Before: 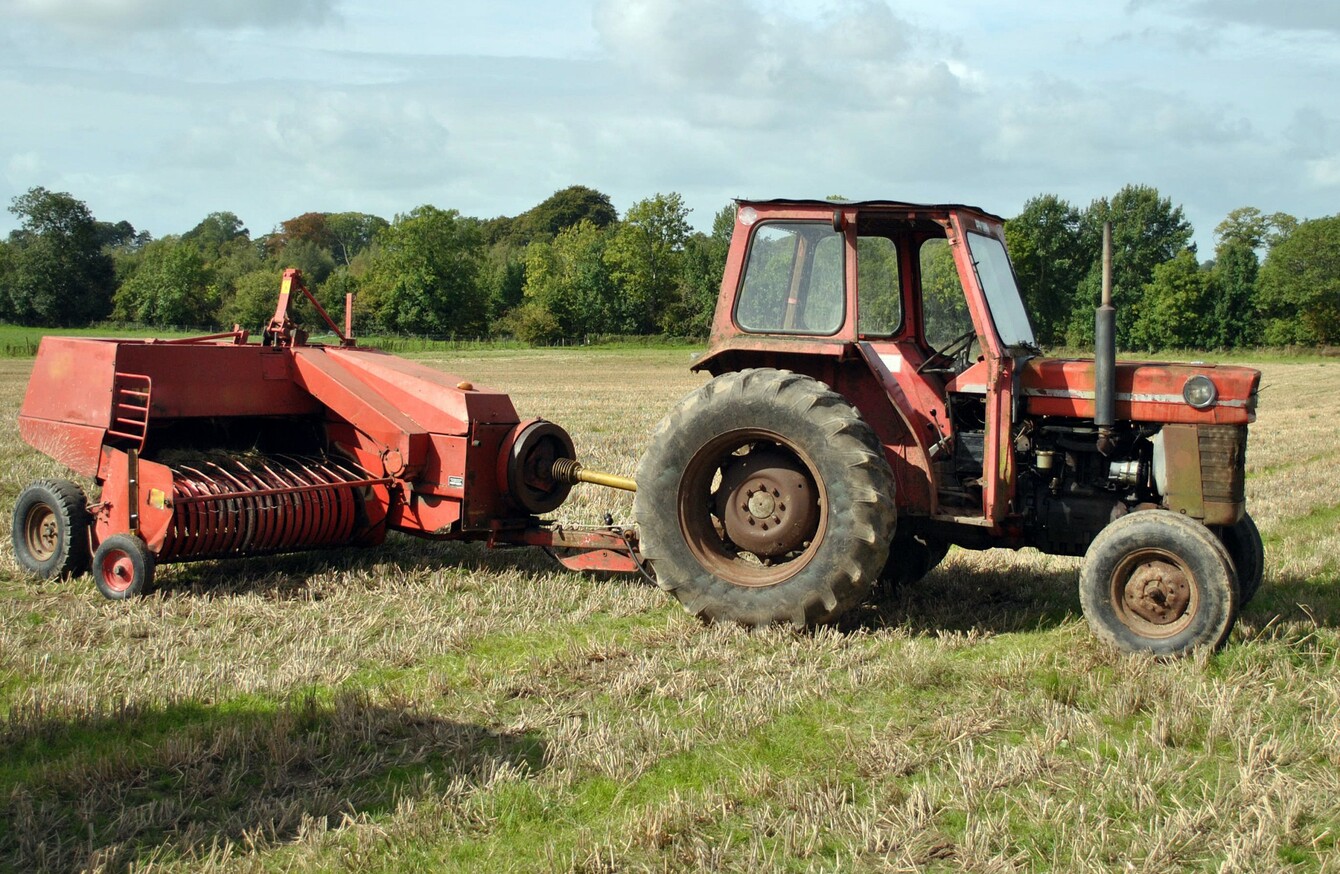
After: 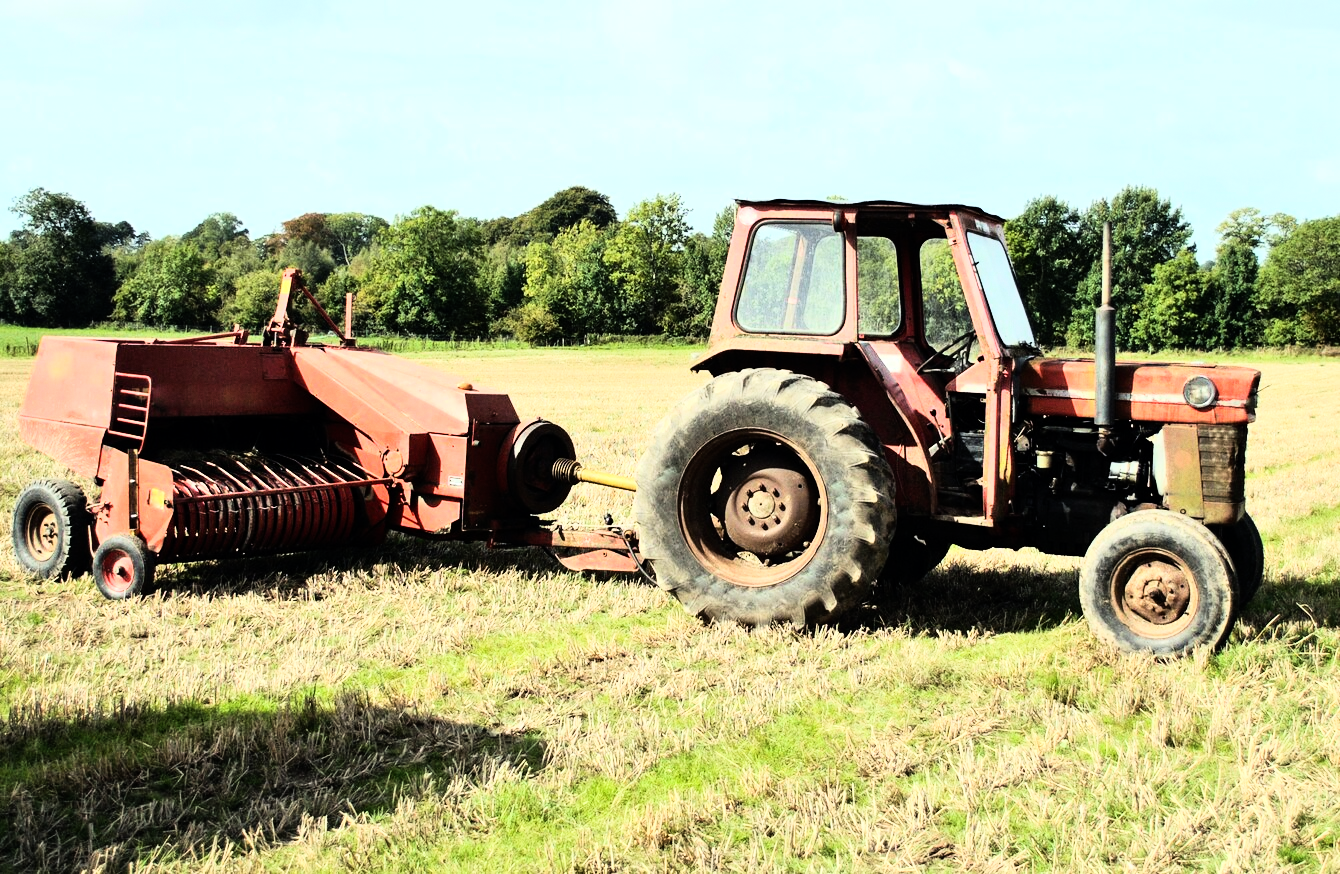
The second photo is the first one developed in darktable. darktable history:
rgb curve: curves: ch0 [(0, 0) (0.21, 0.15) (0.24, 0.21) (0.5, 0.75) (0.75, 0.96) (0.89, 0.99) (1, 1)]; ch1 [(0, 0.02) (0.21, 0.13) (0.25, 0.2) (0.5, 0.67) (0.75, 0.9) (0.89, 0.97) (1, 1)]; ch2 [(0, 0.02) (0.21, 0.13) (0.25, 0.2) (0.5, 0.67) (0.75, 0.9) (0.89, 0.97) (1, 1)], compensate middle gray true
grain: coarseness 0.09 ISO, strength 10%
